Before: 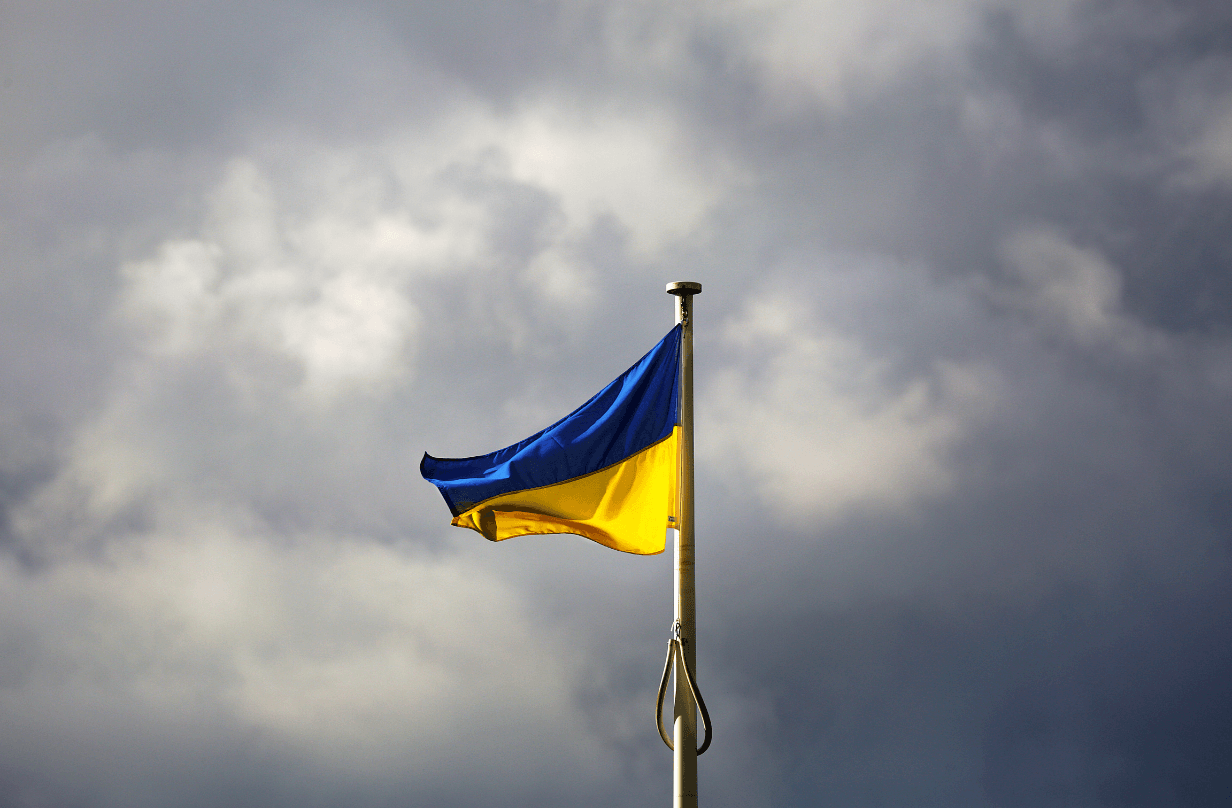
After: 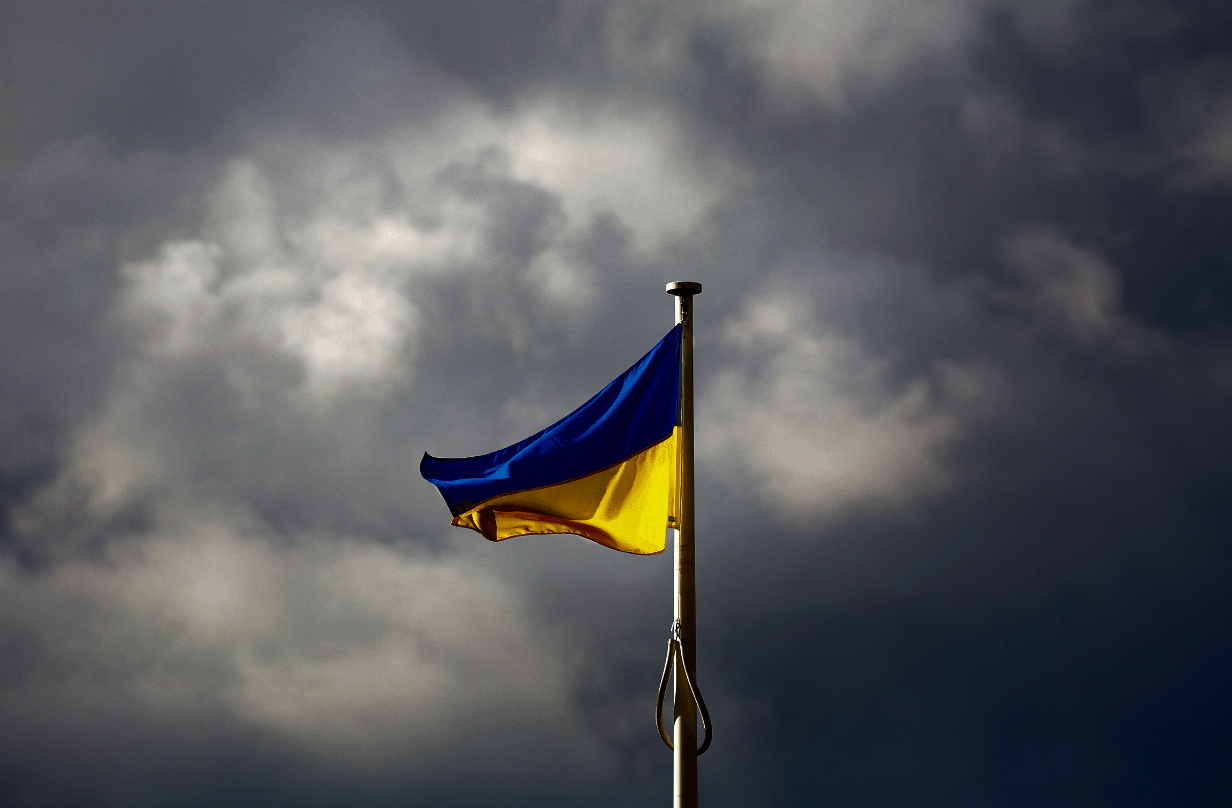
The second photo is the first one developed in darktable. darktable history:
contrast brightness saturation: brightness -0.521
